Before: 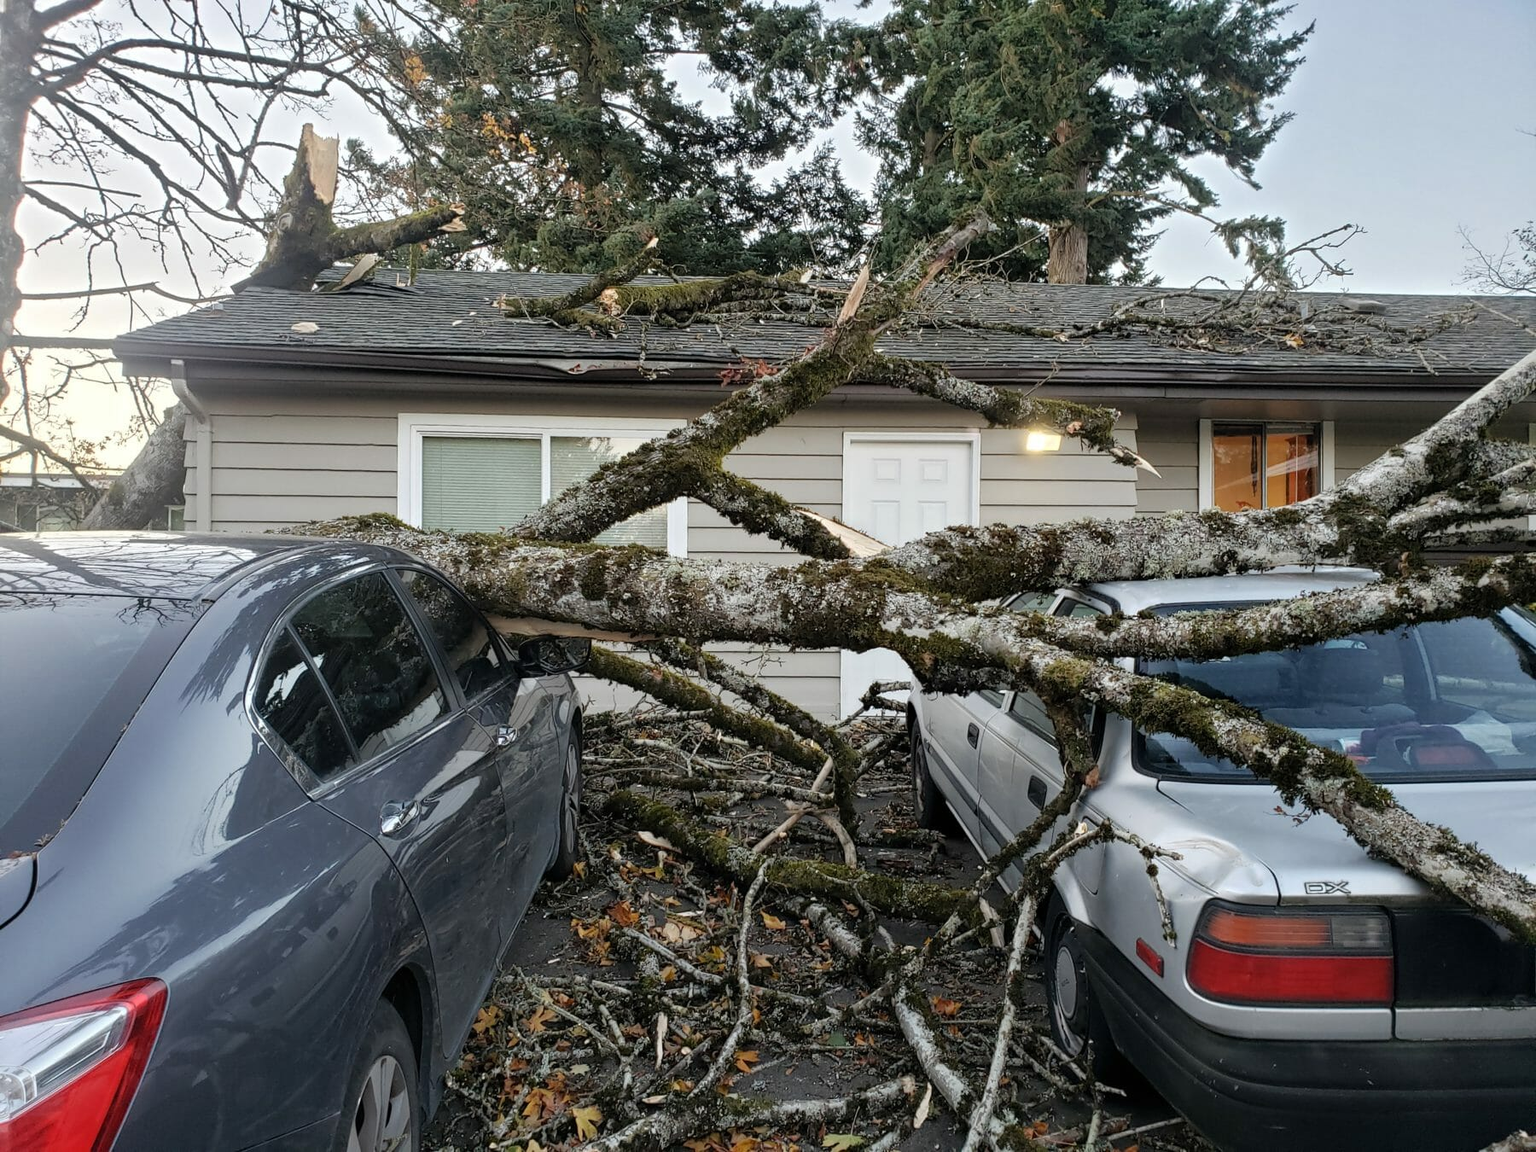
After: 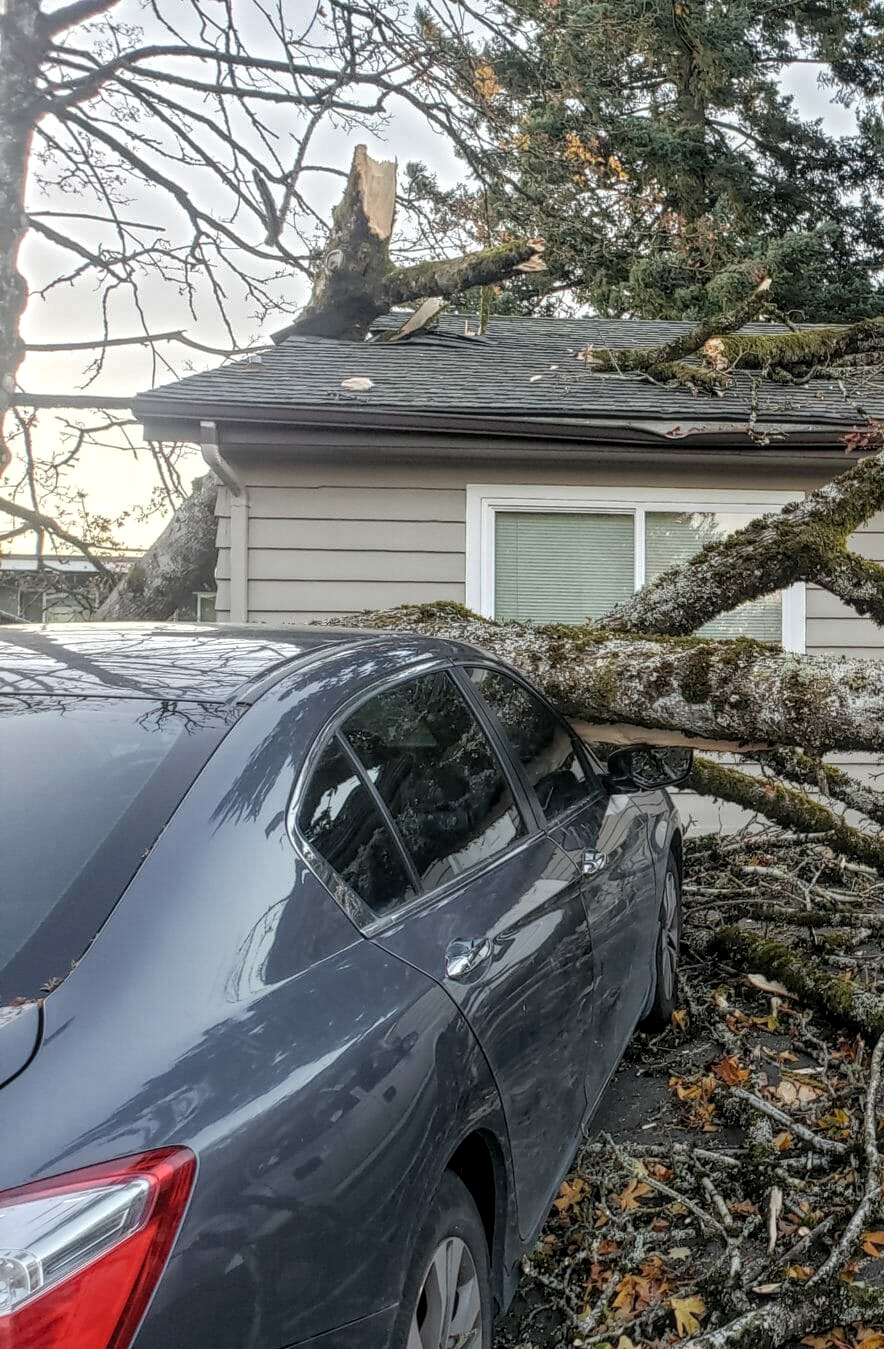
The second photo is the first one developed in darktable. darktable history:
local contrast: highlights 74%, shadows 55%, detail 176%, midtone range 0.207
crop and rotate: left 0%, top 0%, right 50.845%
